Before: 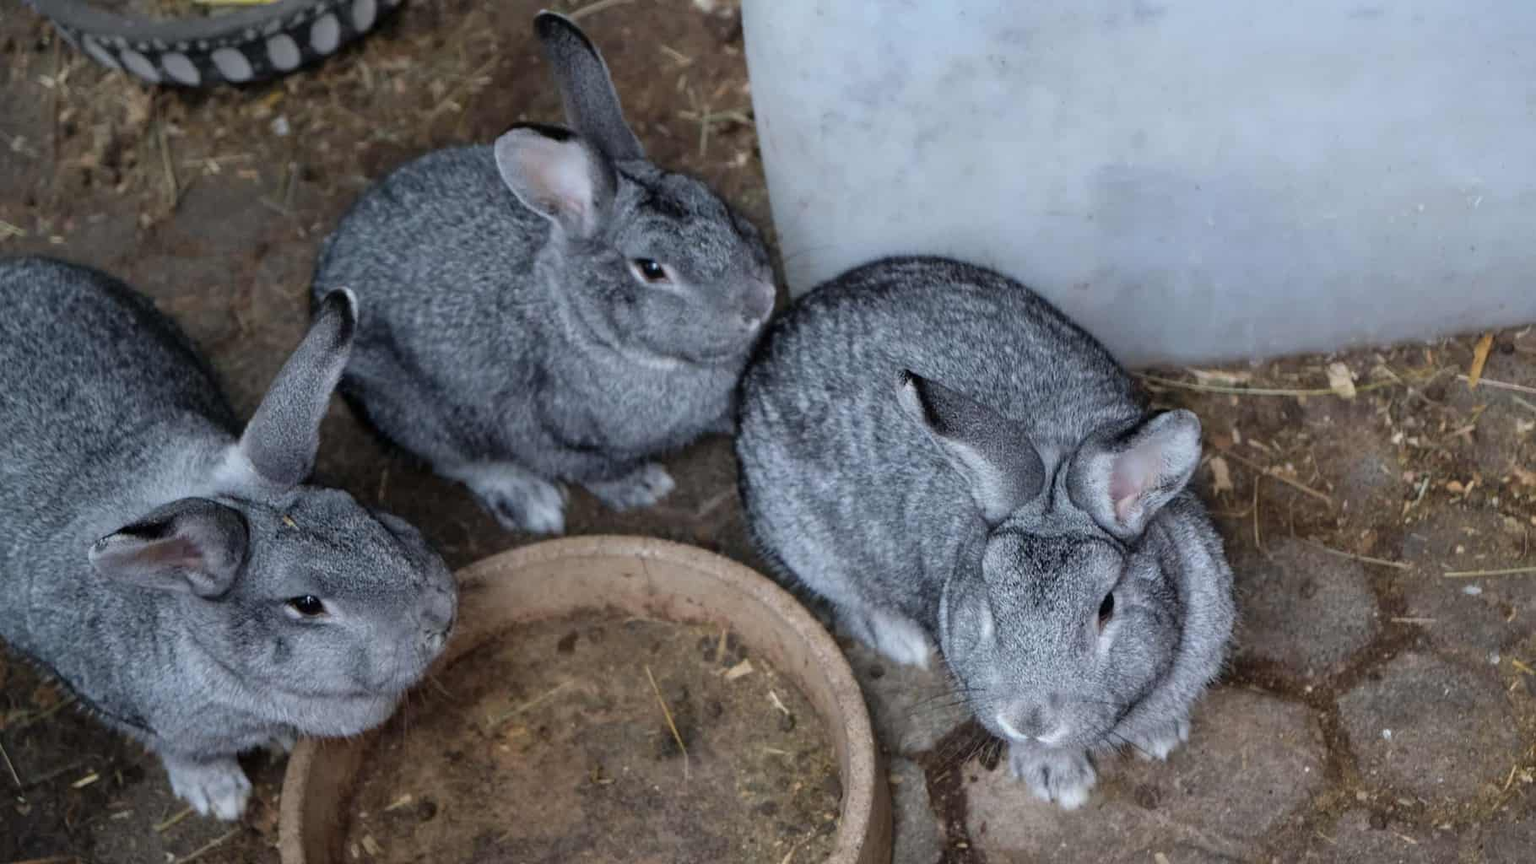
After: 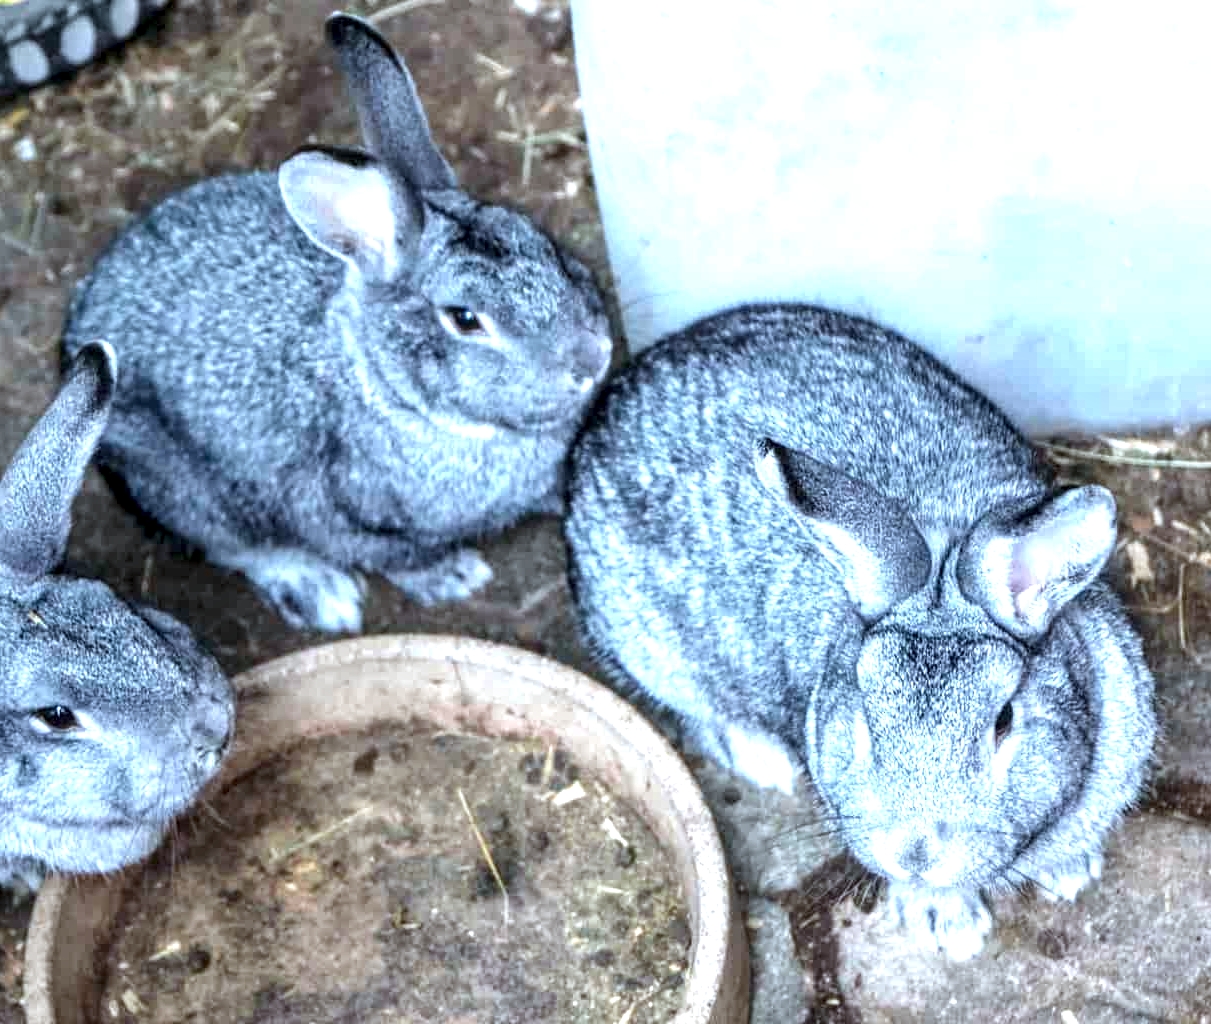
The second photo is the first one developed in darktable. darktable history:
local contrast: detail 150%
exposure: black level correction 0, exposure 1.5 EV, compensate exposure bias true, compensate highlight preservation false
crop: left 16.899%, right 16.556%
color calibration: illuminant Planckian (black body), x 0.378, y 0.375, temperature 4065 K
